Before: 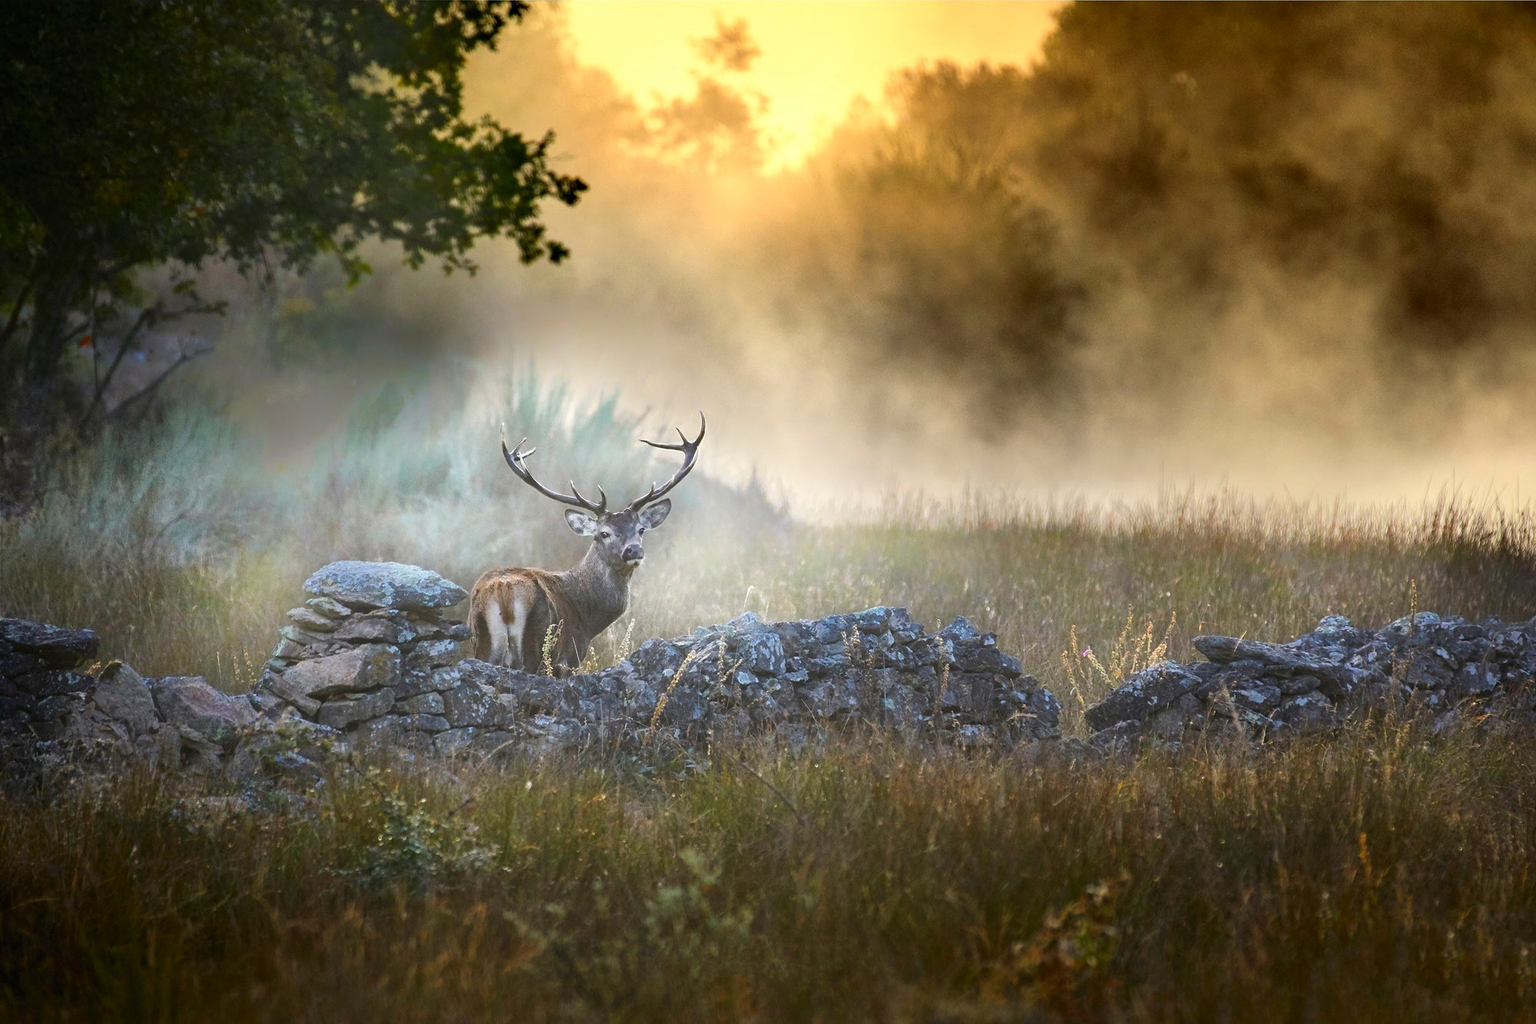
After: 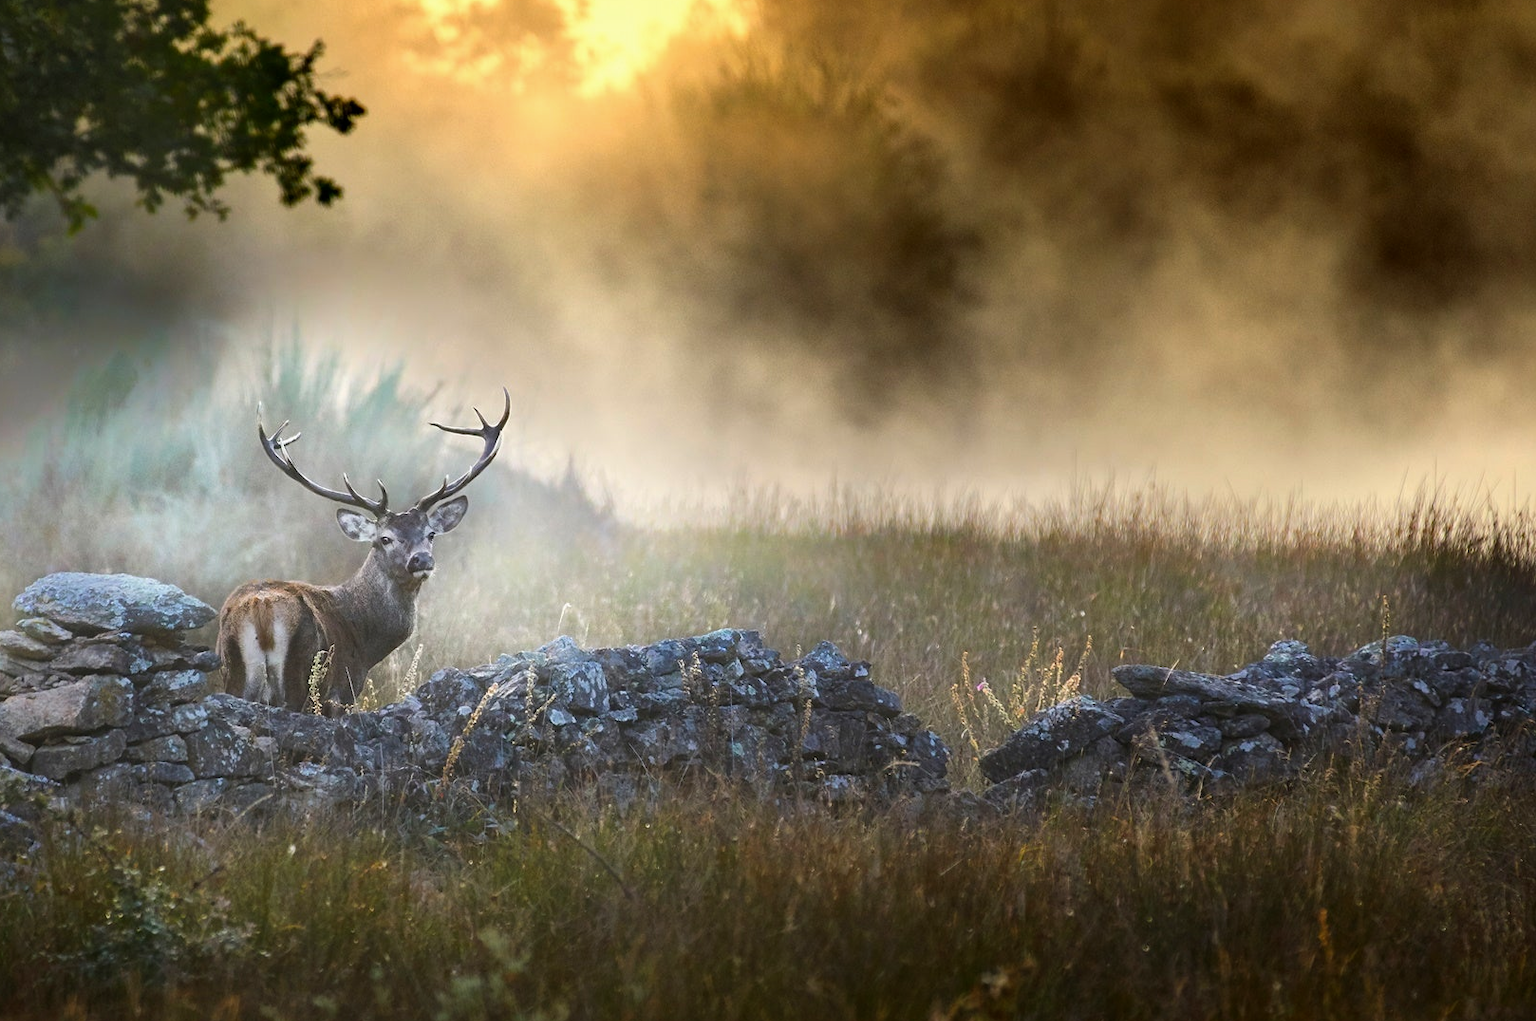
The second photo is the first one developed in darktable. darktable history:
crop: left 19.069%, top 9.567%, right 0%, bottom 9.679%
exposure: exposure -0.396 EV, compensate highlight preservation false
tone equalizer: -8 EV -0.407 EV, -7 EV -0.356 EV, -6 EV -0.35 EV, -5 EV -0.185 EV, -3 EV 0.212 EV, -2 EV 0.331 EV, -1 EV 0.364 EV, +0 EV 0.405 EV, edges refinement/feathering 500, mask exposure compensation -1.57 EV, preserve details guided filter
